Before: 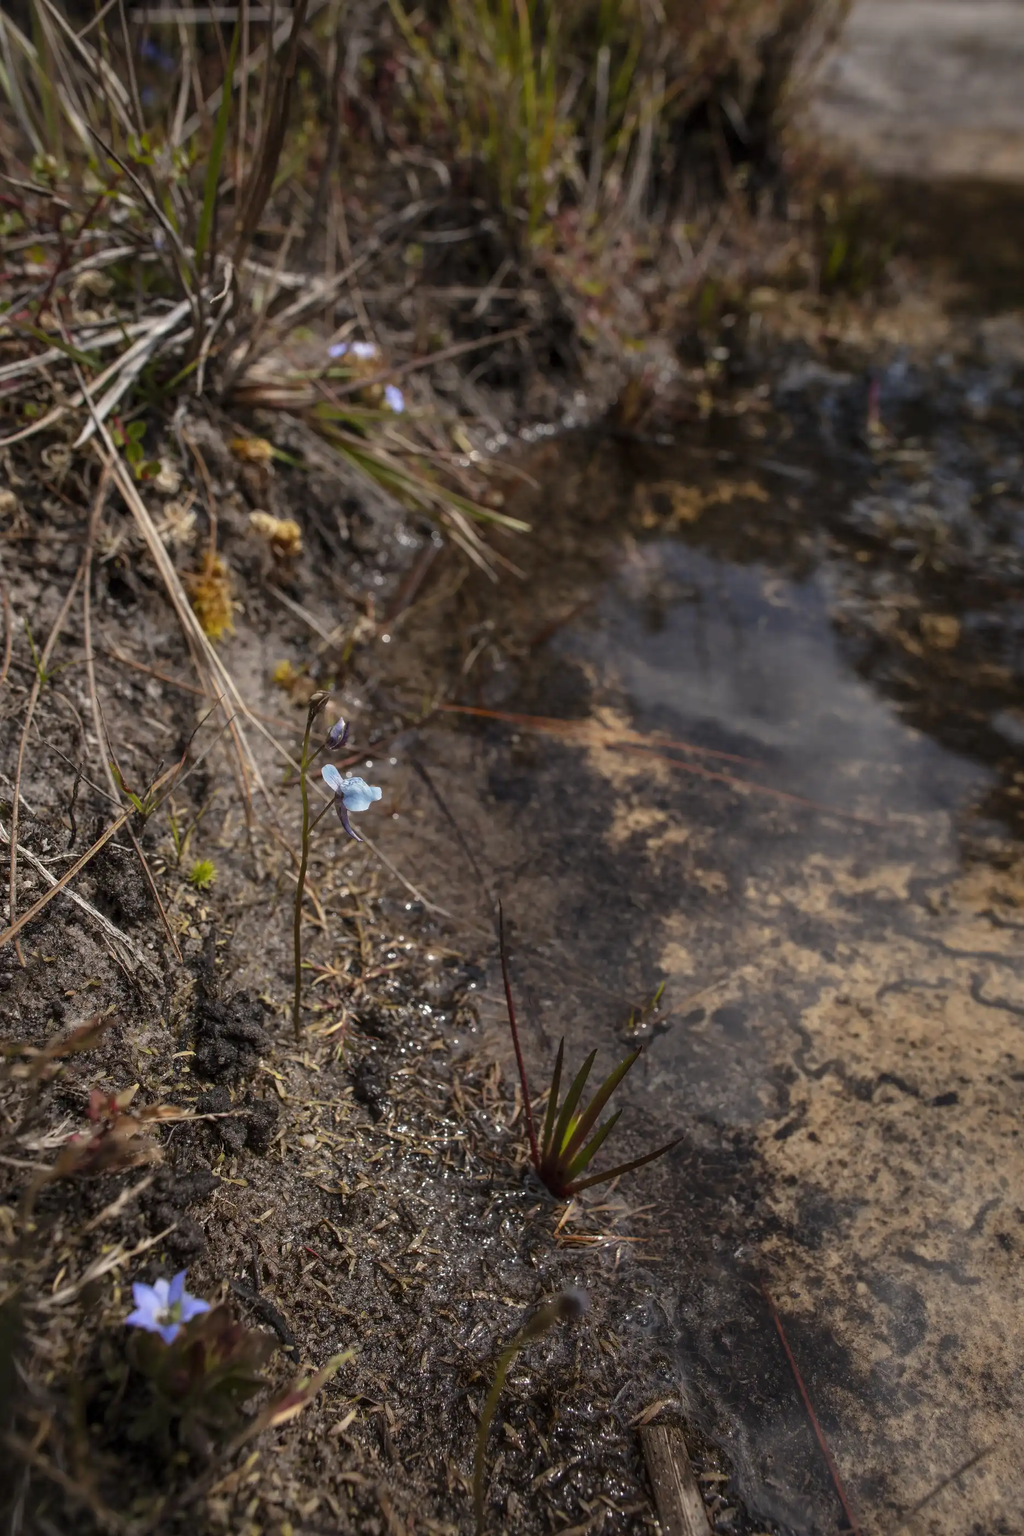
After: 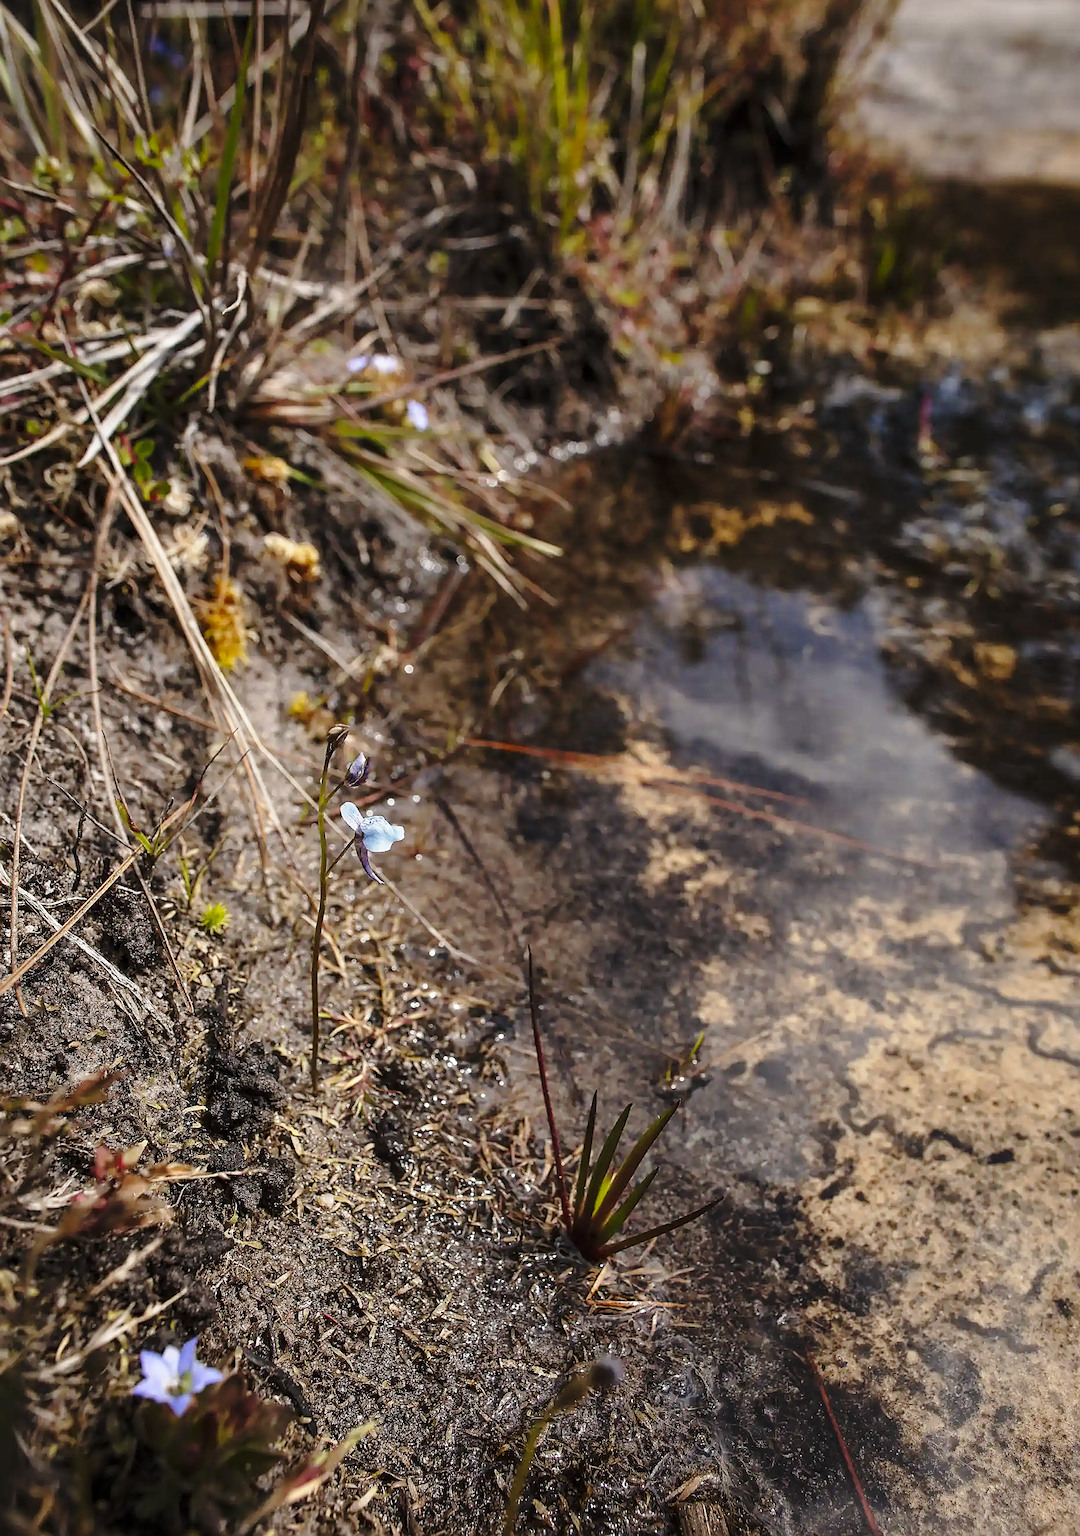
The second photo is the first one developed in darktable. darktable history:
sharpen: radius 1.4, amount 1.25, threshold 0.7
crop: top 0.448%, right 0.264%, bottom 5.045%
base curve: curves: ch0 [(0, 0) (0.028, 0.03) (0.121, 0.232) (0.46, 0.748) (0.859, 0.968) (1, 1)], preserve colors none
